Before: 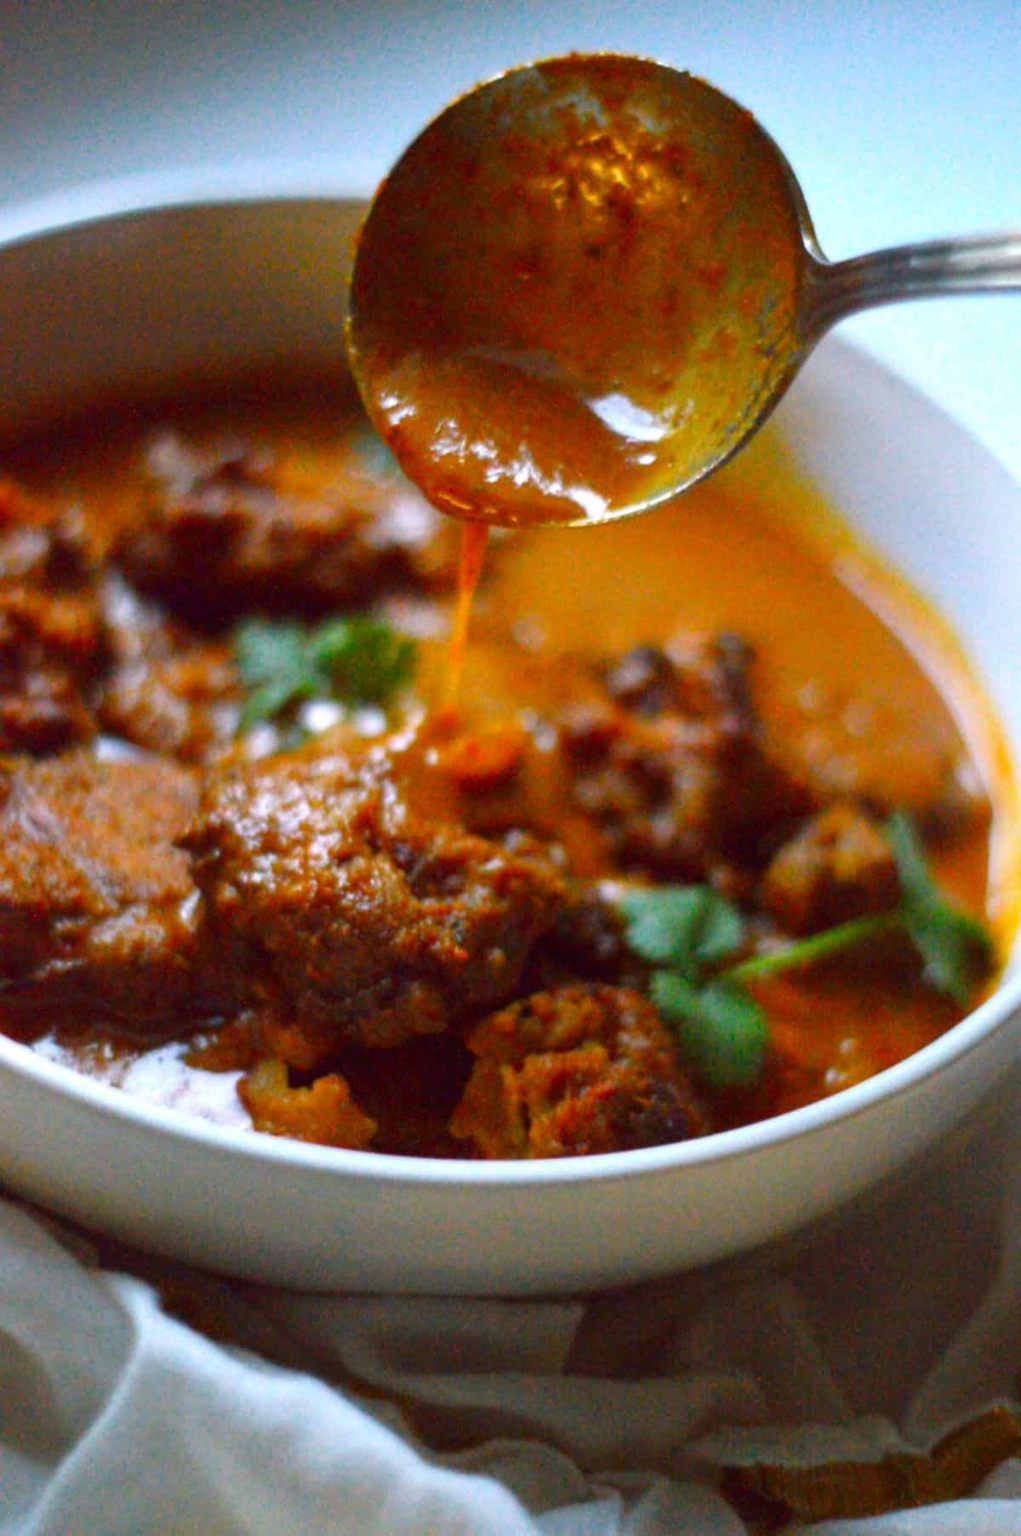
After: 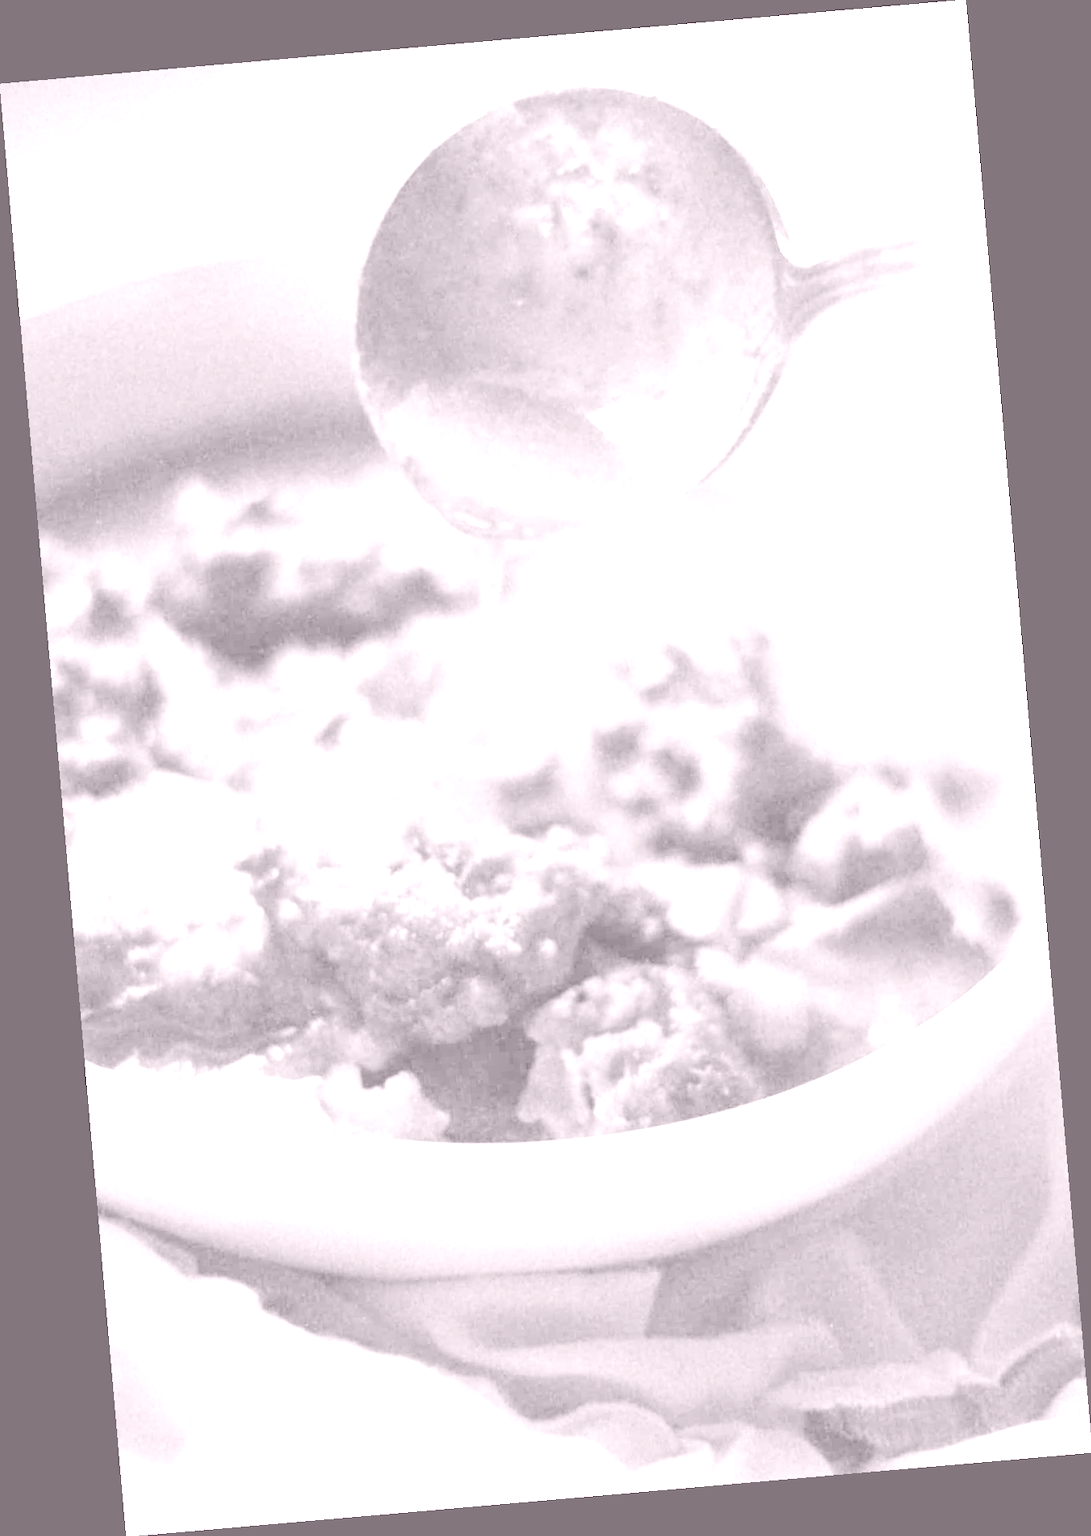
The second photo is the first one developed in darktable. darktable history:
rotate and perspective: rotation -4.98°, automatic cropping off
colorize: hue 25.2°, saturation 83%, source mix 82%, lightness 79%, version 1
exposure: black level correction 0, exposure 1 EV, compensate exposure bias true, compensate highlight preservation false
filmic rgb: white relative exposure 8 EV, threshold 3 EV, structure ↔ texture 100%, target black luminance 0%, hardness 2.44, latitude 76.53%, contrast 0.562, shadows ↔ highlights balance 0%, preserve chrominance no, color science v4 (2020), iterations of high-quality reconstruction 10, type of noise poissonian, enable highlight reconstruction true
levels: levels [0, 0.435, 0.917]
